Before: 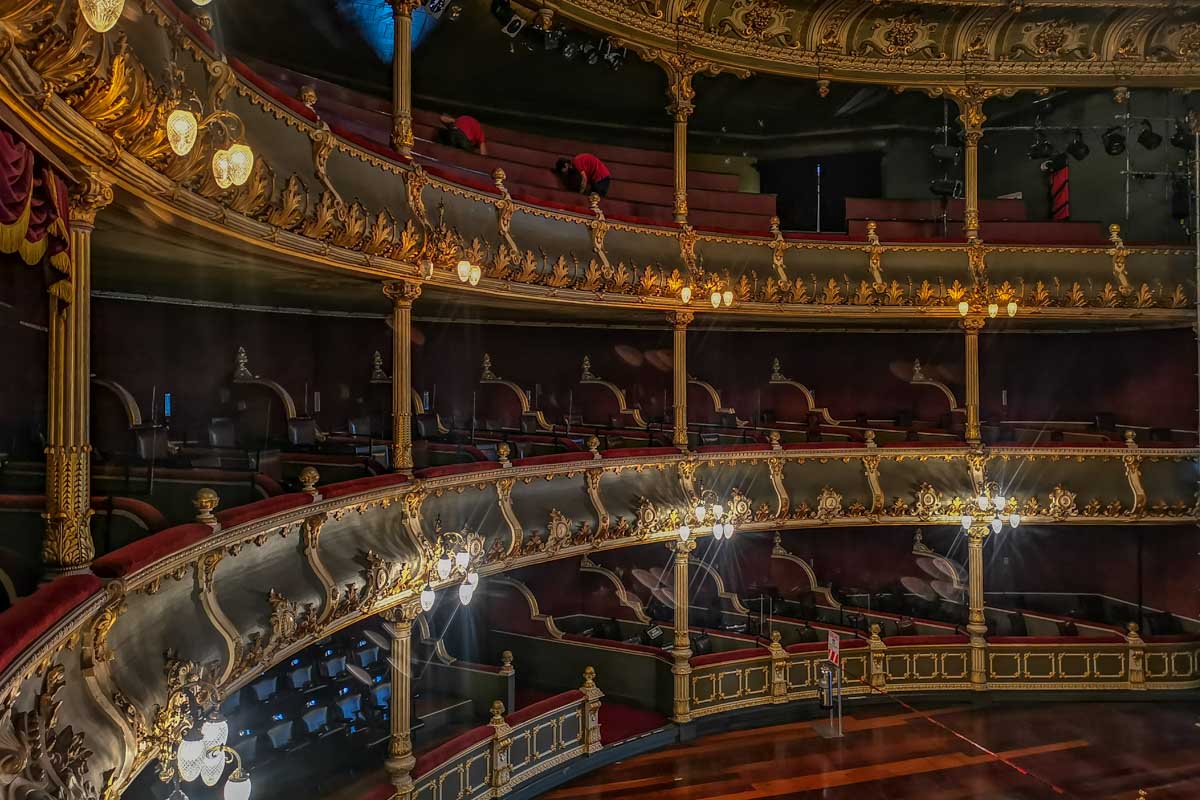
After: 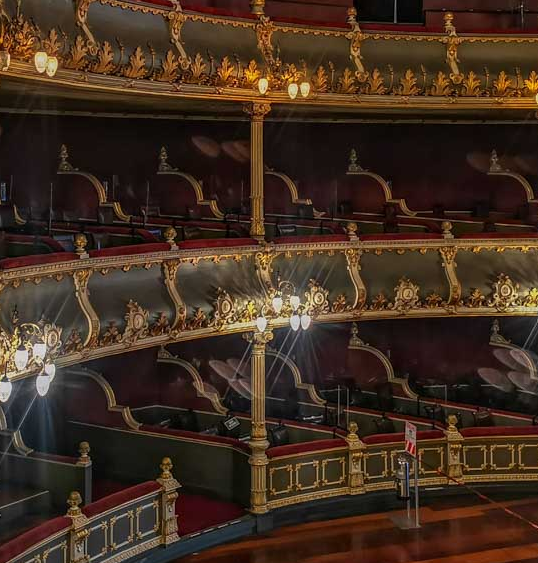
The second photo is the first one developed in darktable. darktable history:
crop: left 35.318%, top 26.187%, right 19.828%, bottom 3.429%
